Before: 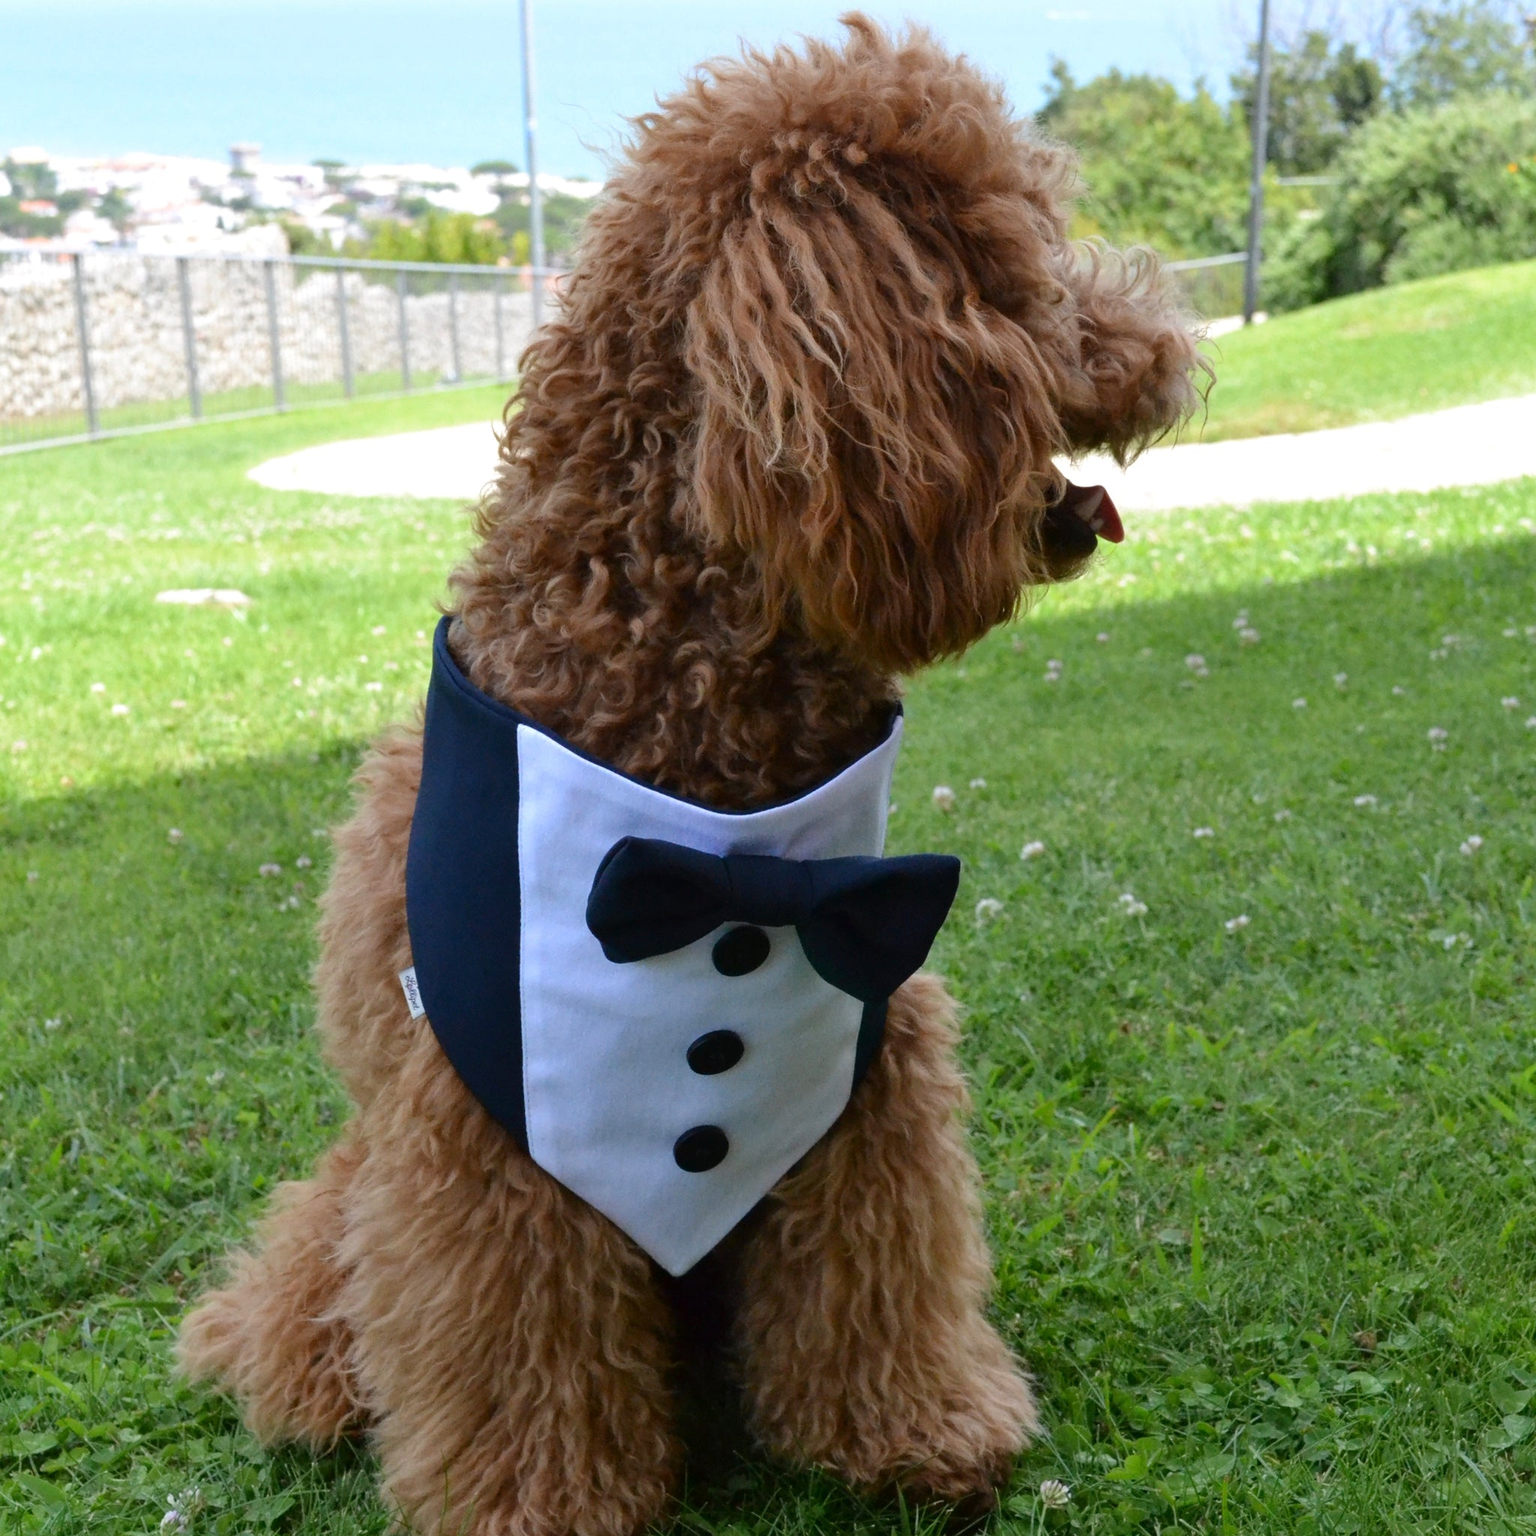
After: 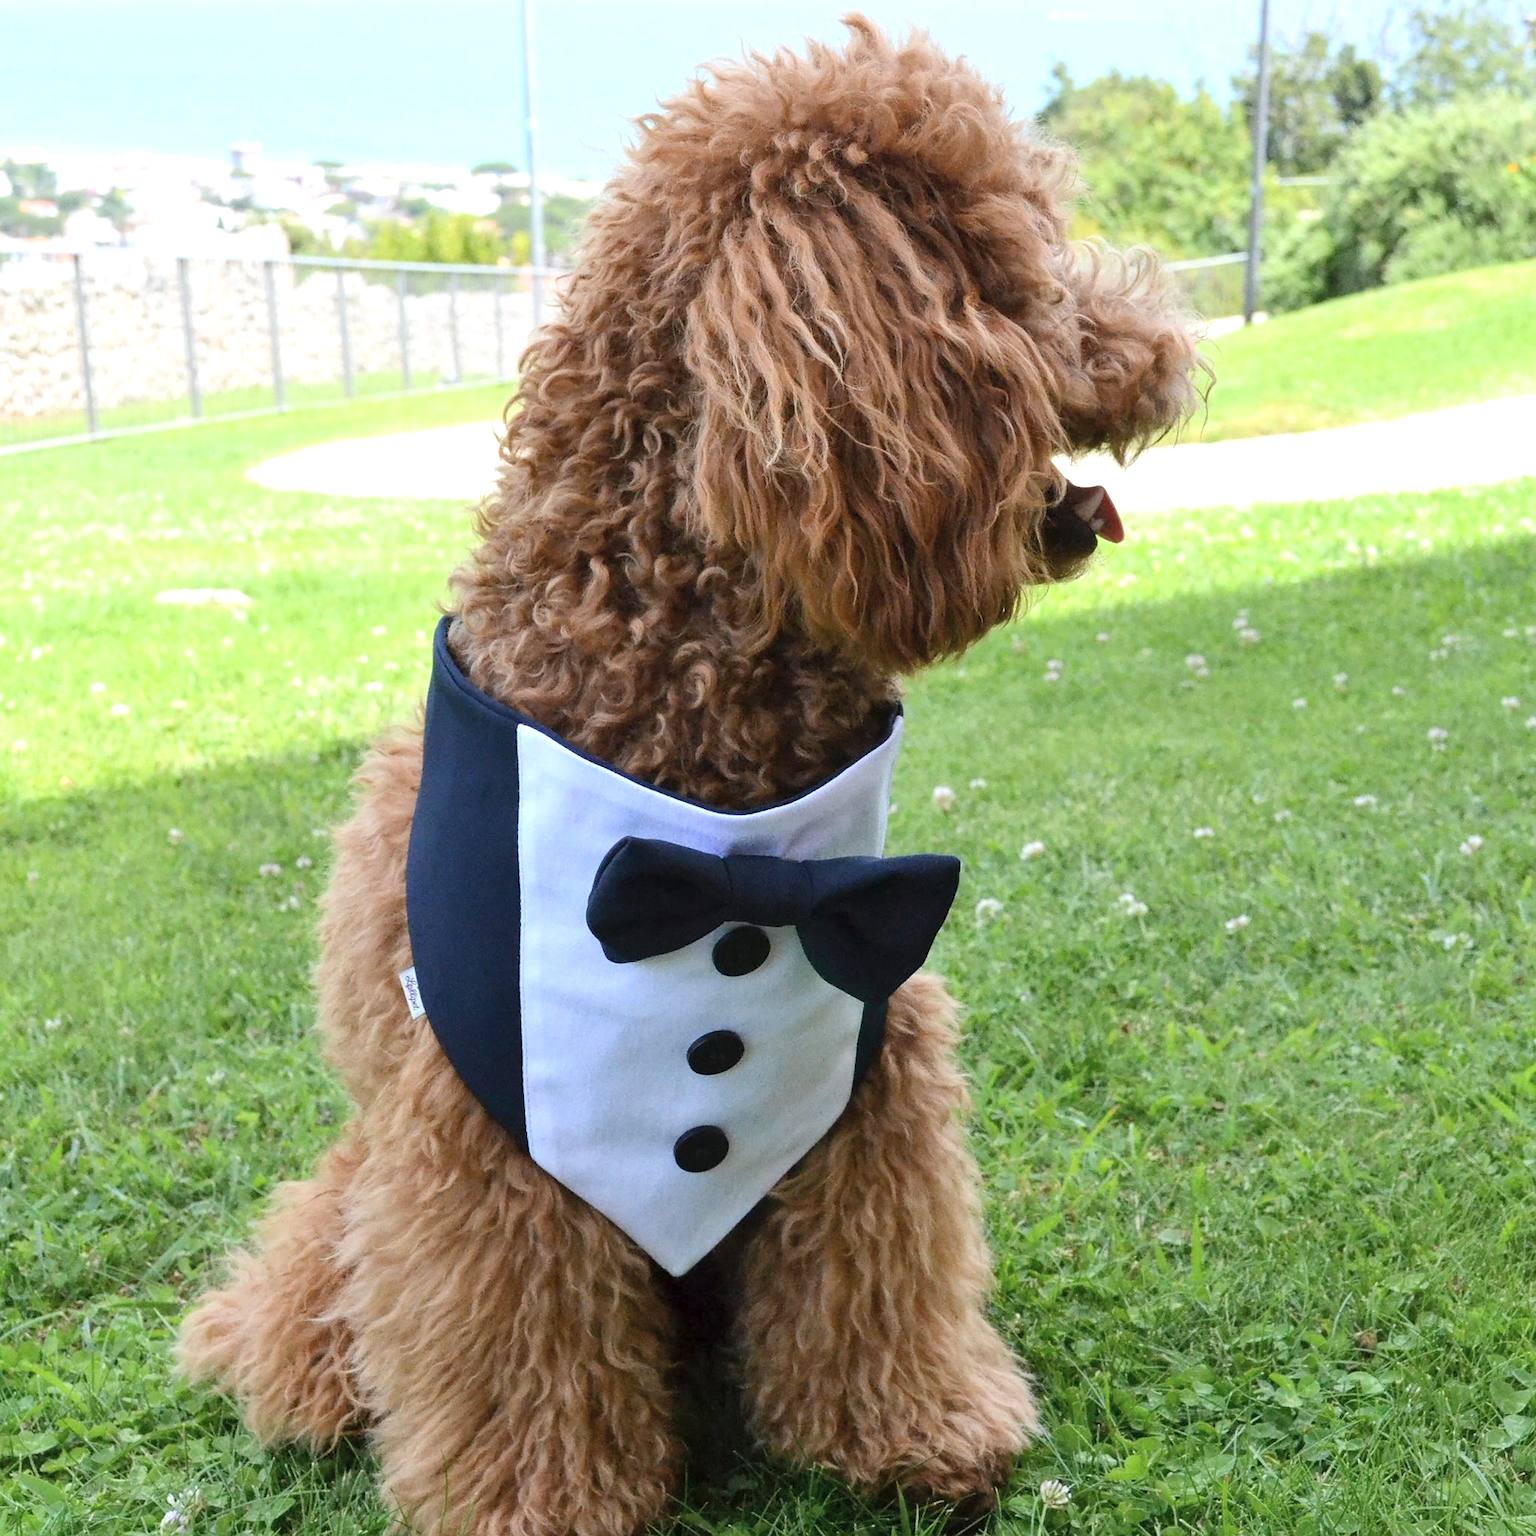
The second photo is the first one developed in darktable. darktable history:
exposure: exposure 0.291 EV, compensate exposure bias true, compensate highlight preservation false
local contrast: highlights 103%, shadows 103%, detail 119%, midtone range 0.2
sharpen: radius 1.008
contrast brightness saturation: contrast 0.135, brightness 0.216
